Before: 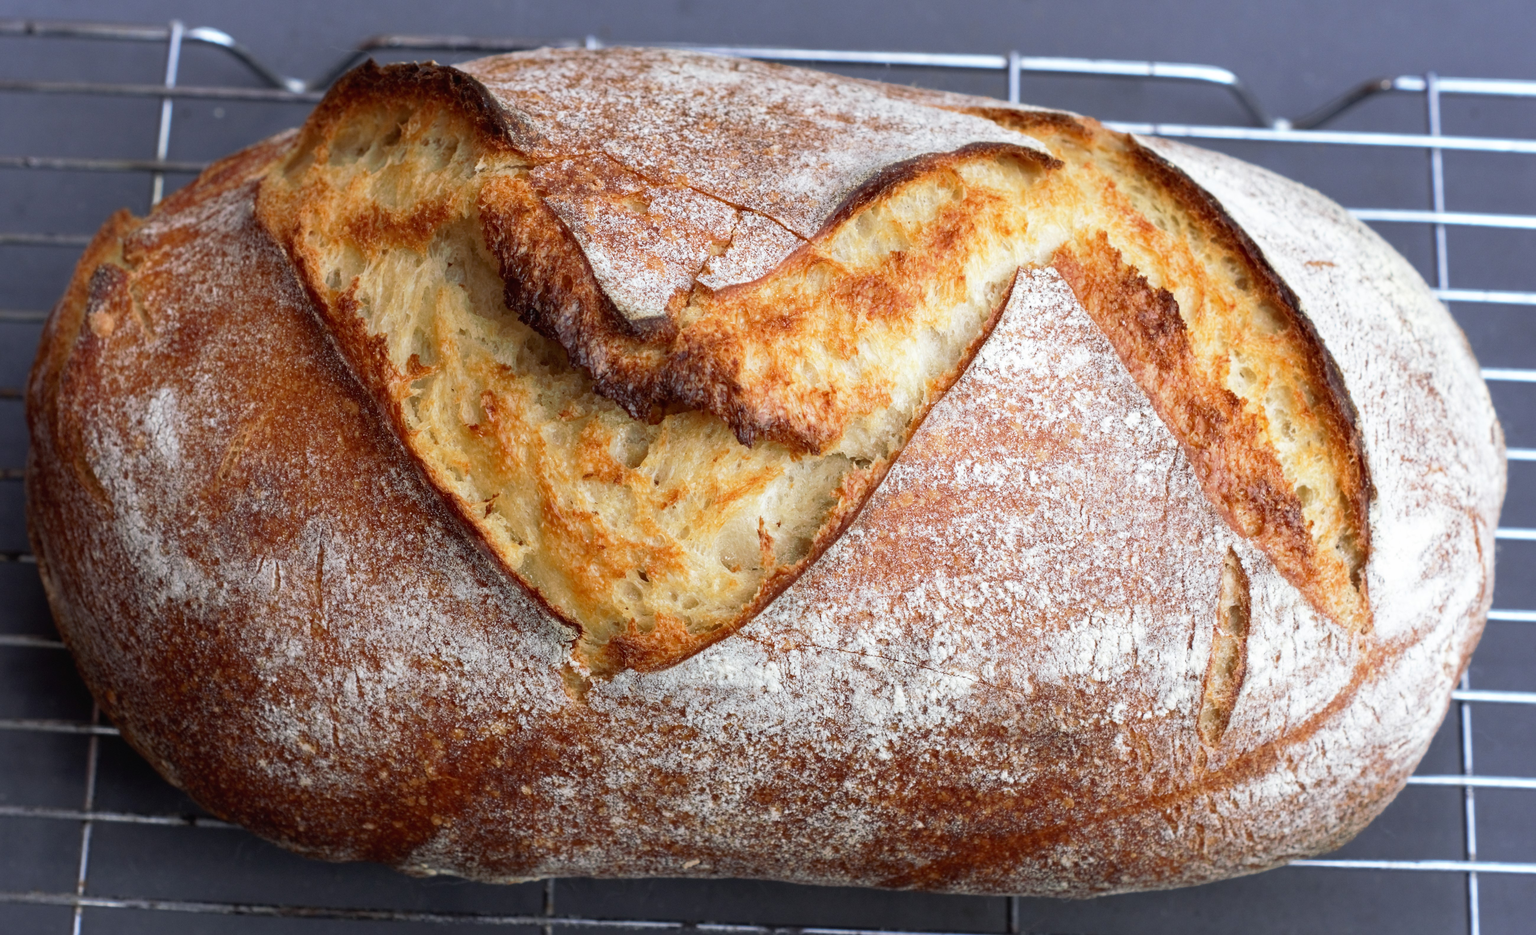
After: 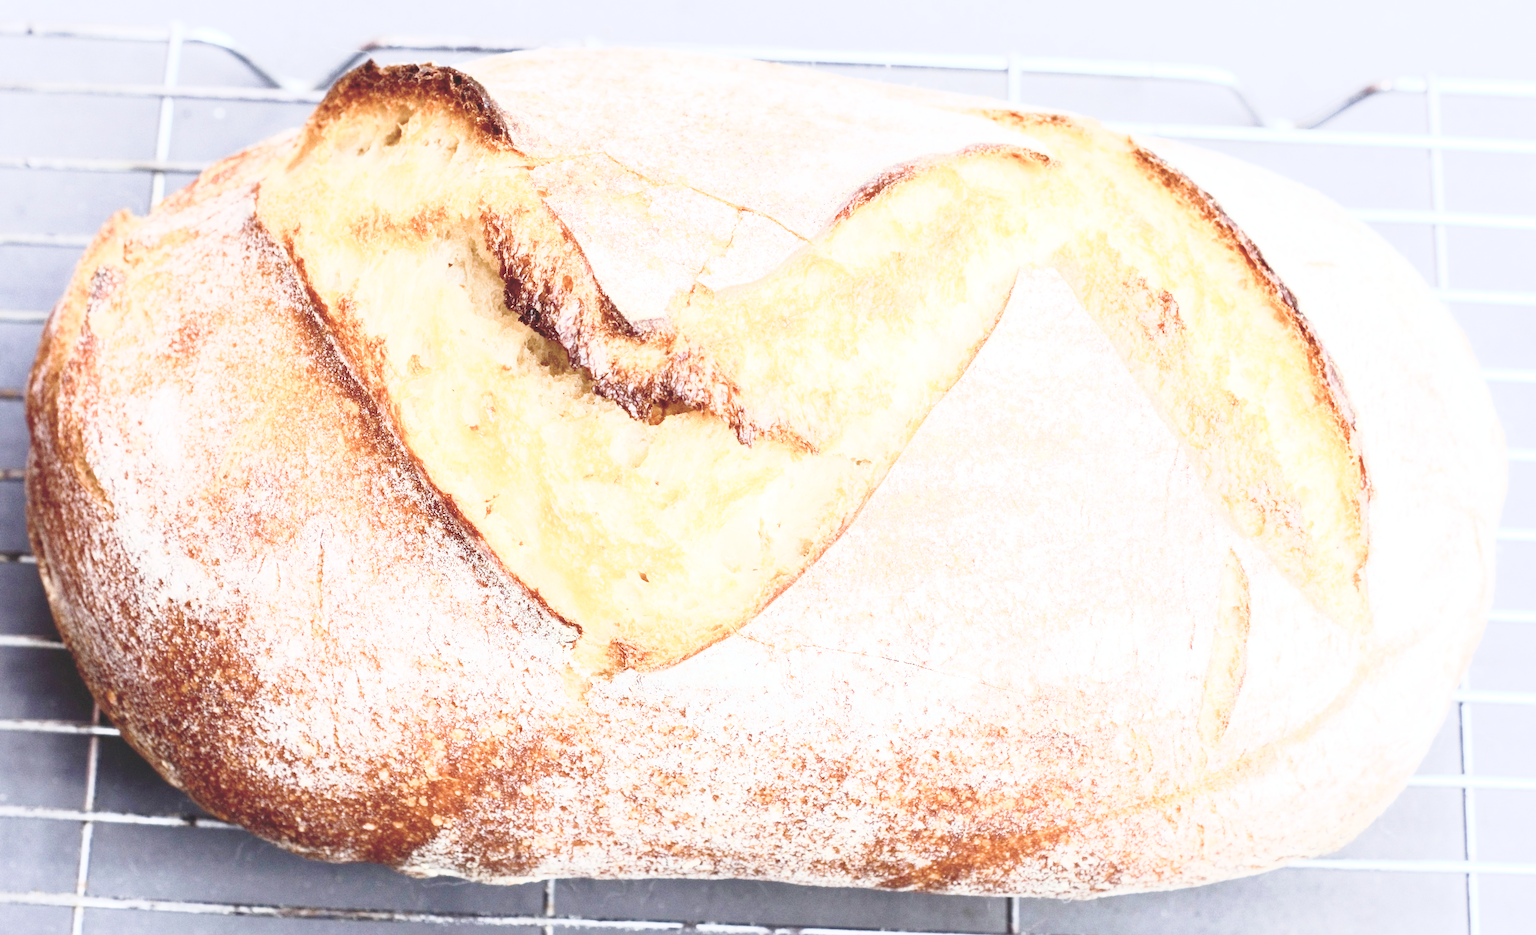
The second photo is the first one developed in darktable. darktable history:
contrast brightness saturation: contrast 0.384, brightness 0.534
tone equalizer: -7 EV 0.165 EV, -6 EV 0.618 EV, -5 EV 1.17 EV, -4 EV 1.32 EV, -3 EV 1.18 EV, -2 EV 0.6 EV, -1 EV 0.165 EV, edges refinement/feathering 500, mask exposure compensation -1.57 EV, preserve details no
velvia: on, module defaults
tone curve: curves: ch0 [(0, 0) (0.169, 0.367) (0.635, 0.859) (1, 1)], preserve colors none
